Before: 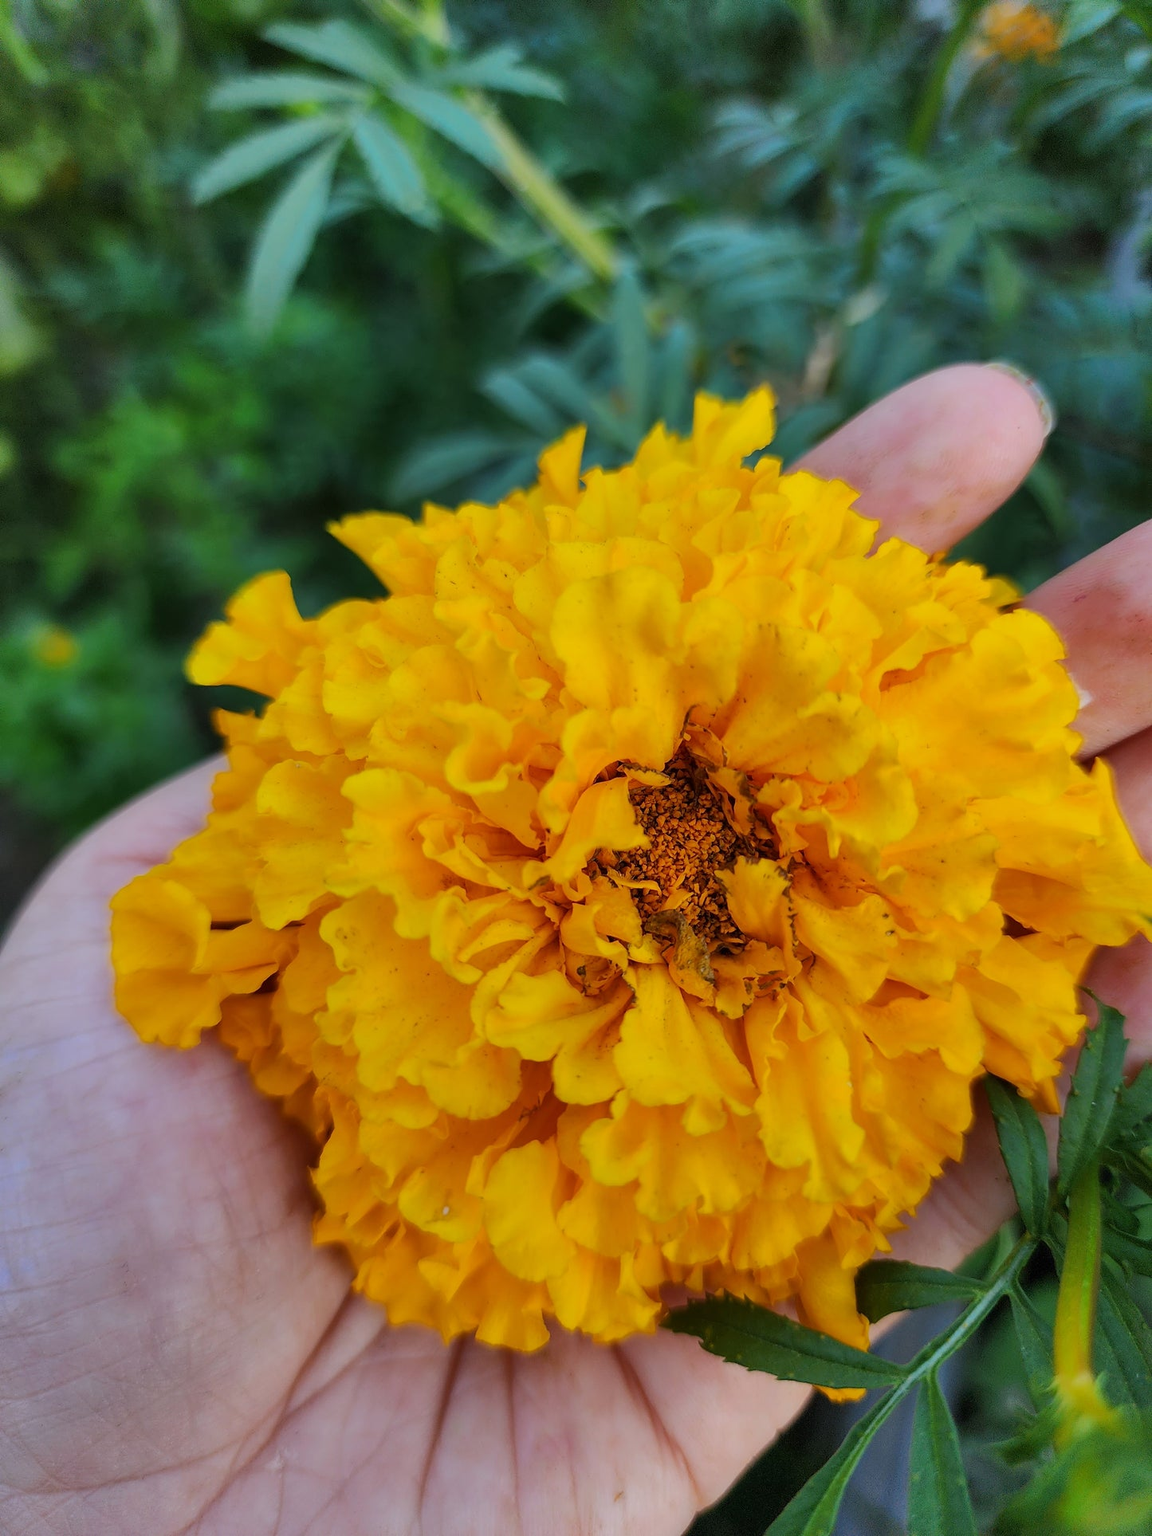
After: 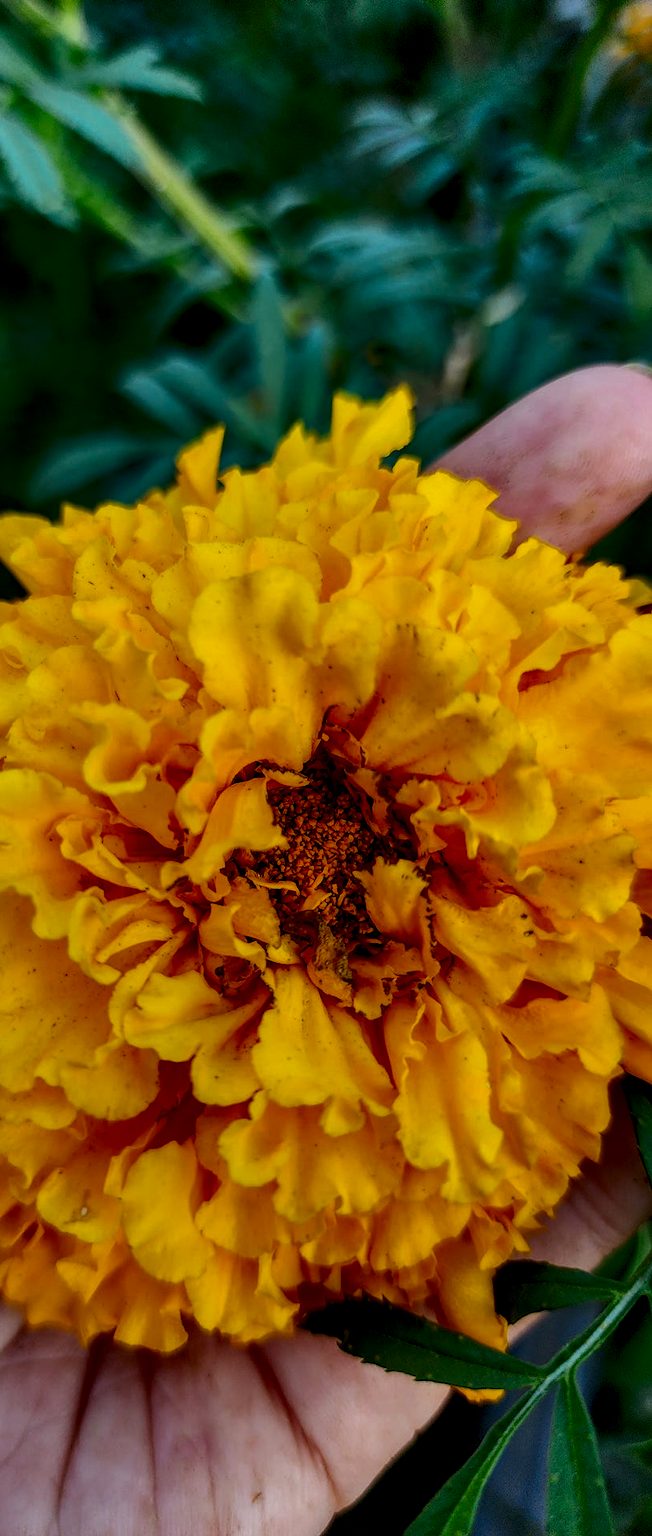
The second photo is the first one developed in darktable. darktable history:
crop: left 31.458%, top 0%, right 11.876%
local contrast: detail 150%
contrast brightness saturation: contrast 0.1, brightness -0.26, saturation 0.14
